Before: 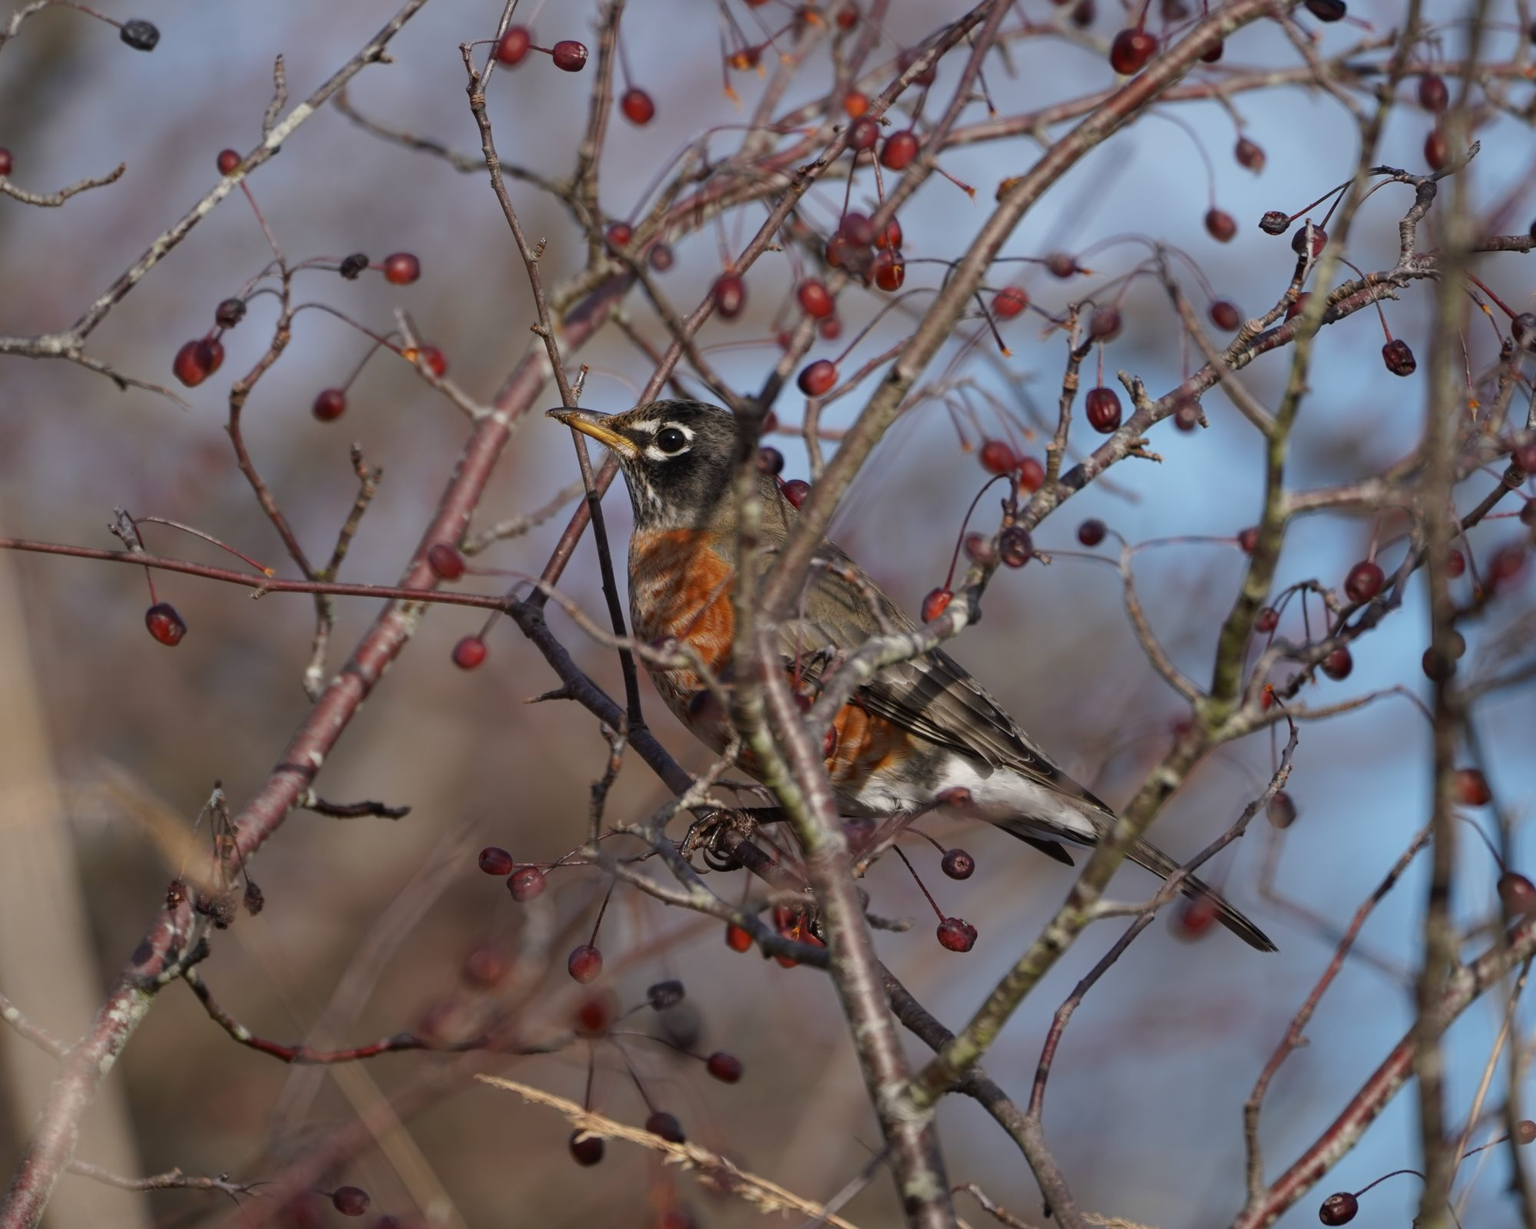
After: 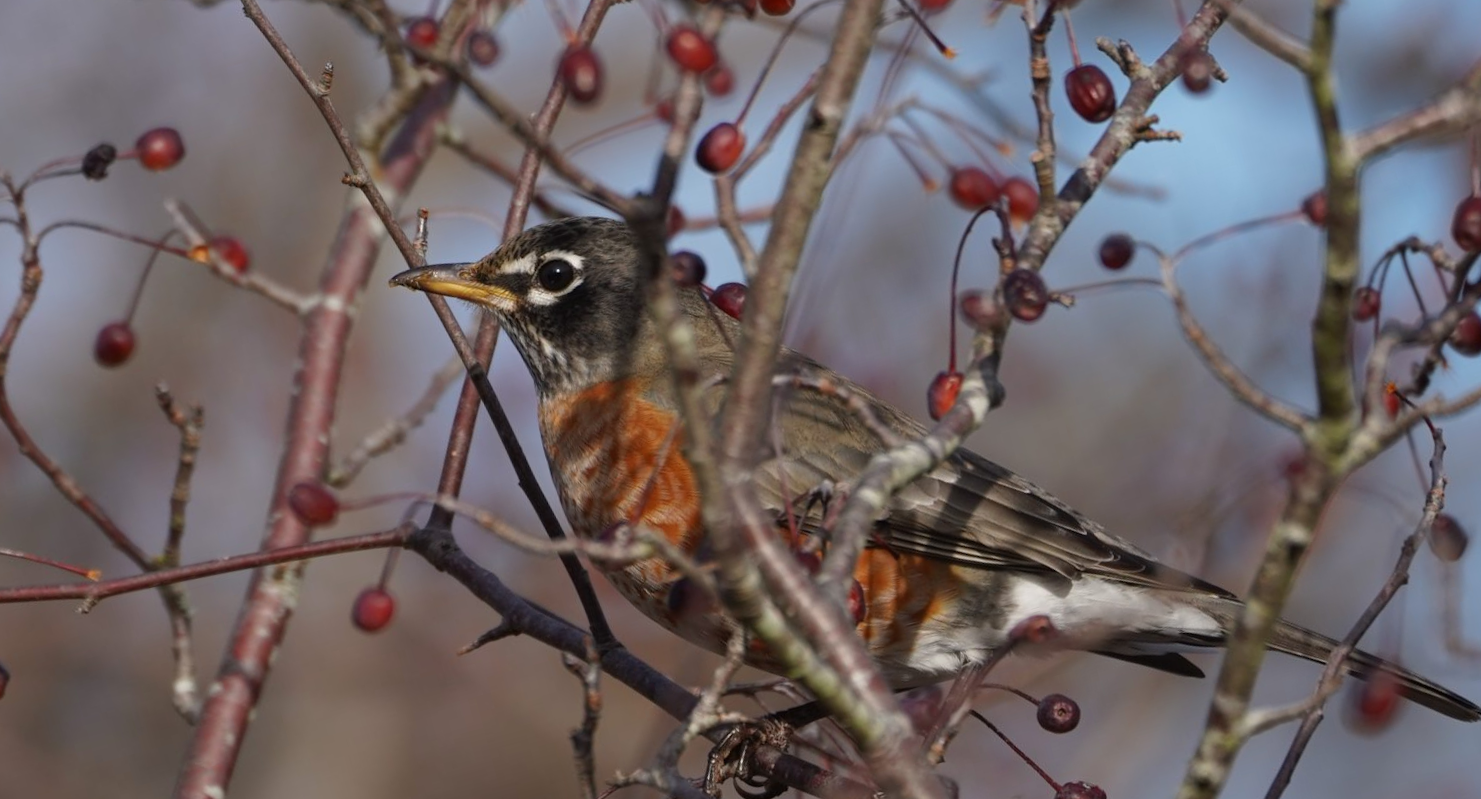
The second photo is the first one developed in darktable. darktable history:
crop and rotate: left 10.77%, top 5.1%, right 10.41%, bottom 16.76%
bloom: size 40%
rotate and perspective: rotation -14.8°, crop left 0.1, crop right 0.903, crop top 0.25, crop bottom 0.748
